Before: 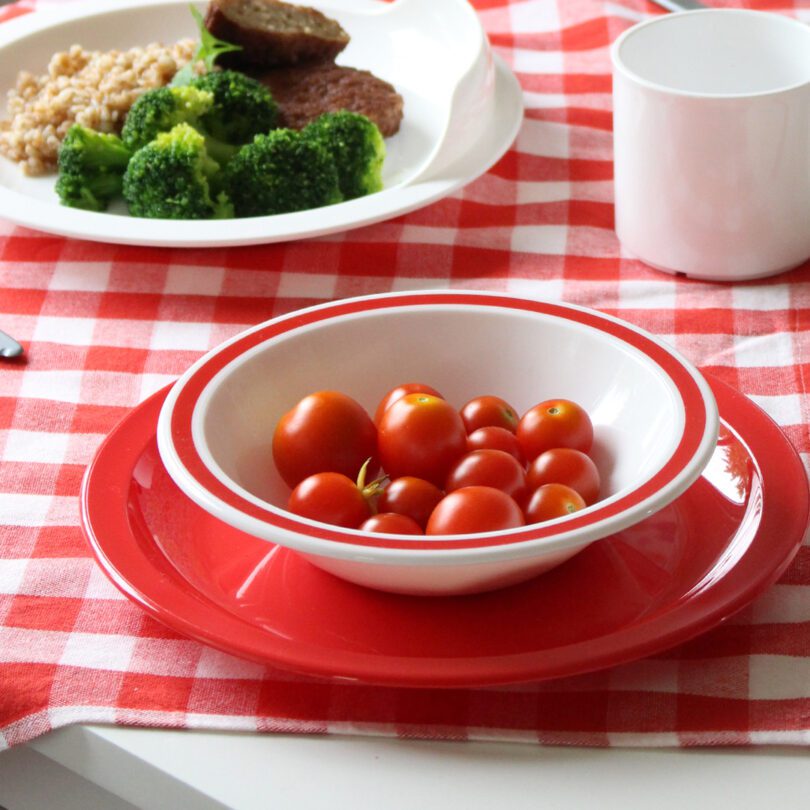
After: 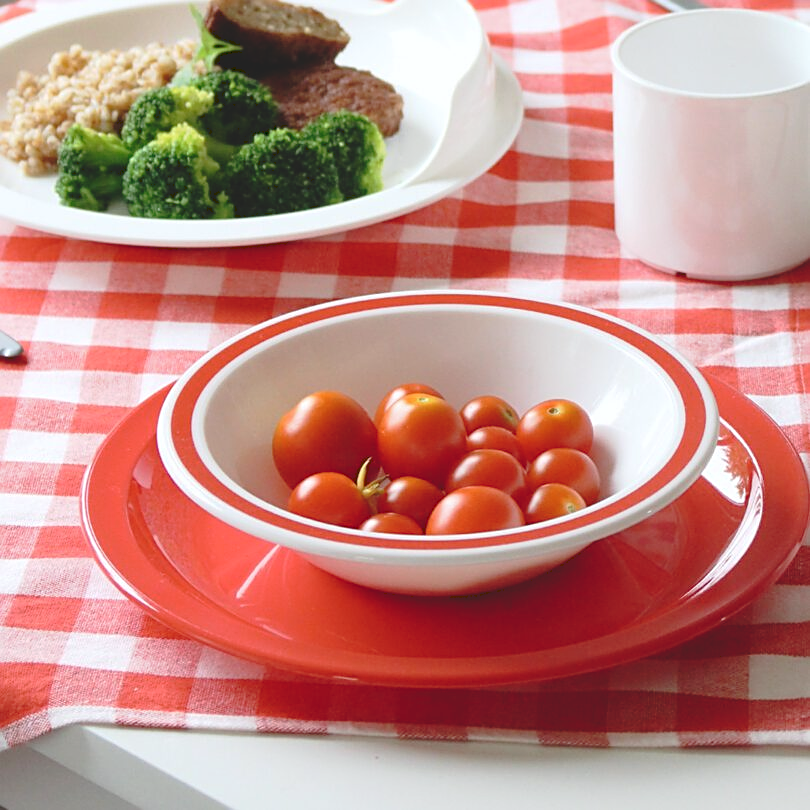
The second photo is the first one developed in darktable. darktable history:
tone curve: curves: ch0 [(0, 0) (0.003, 0.128) (0.011, 0.133) (0.025, 0.133) (0.044, 0.141) (0.069, 0.152) (0.1, 0.169) (0.136, 0.201) (0.177, 0.239) (0.224, 0.294) (0.277, 0.358) (0.335, 0.428) (0.399, 0.488) (0.468, 0.55) (0.543, 0.611) (0.623, 0.678) (0.709, 0.755) (0.801, 0.843) (0.898, 0.91) (1, 1)], preserve colors none
sharpen: on, module defaults
white balance: red 0.986, blue 1.01
